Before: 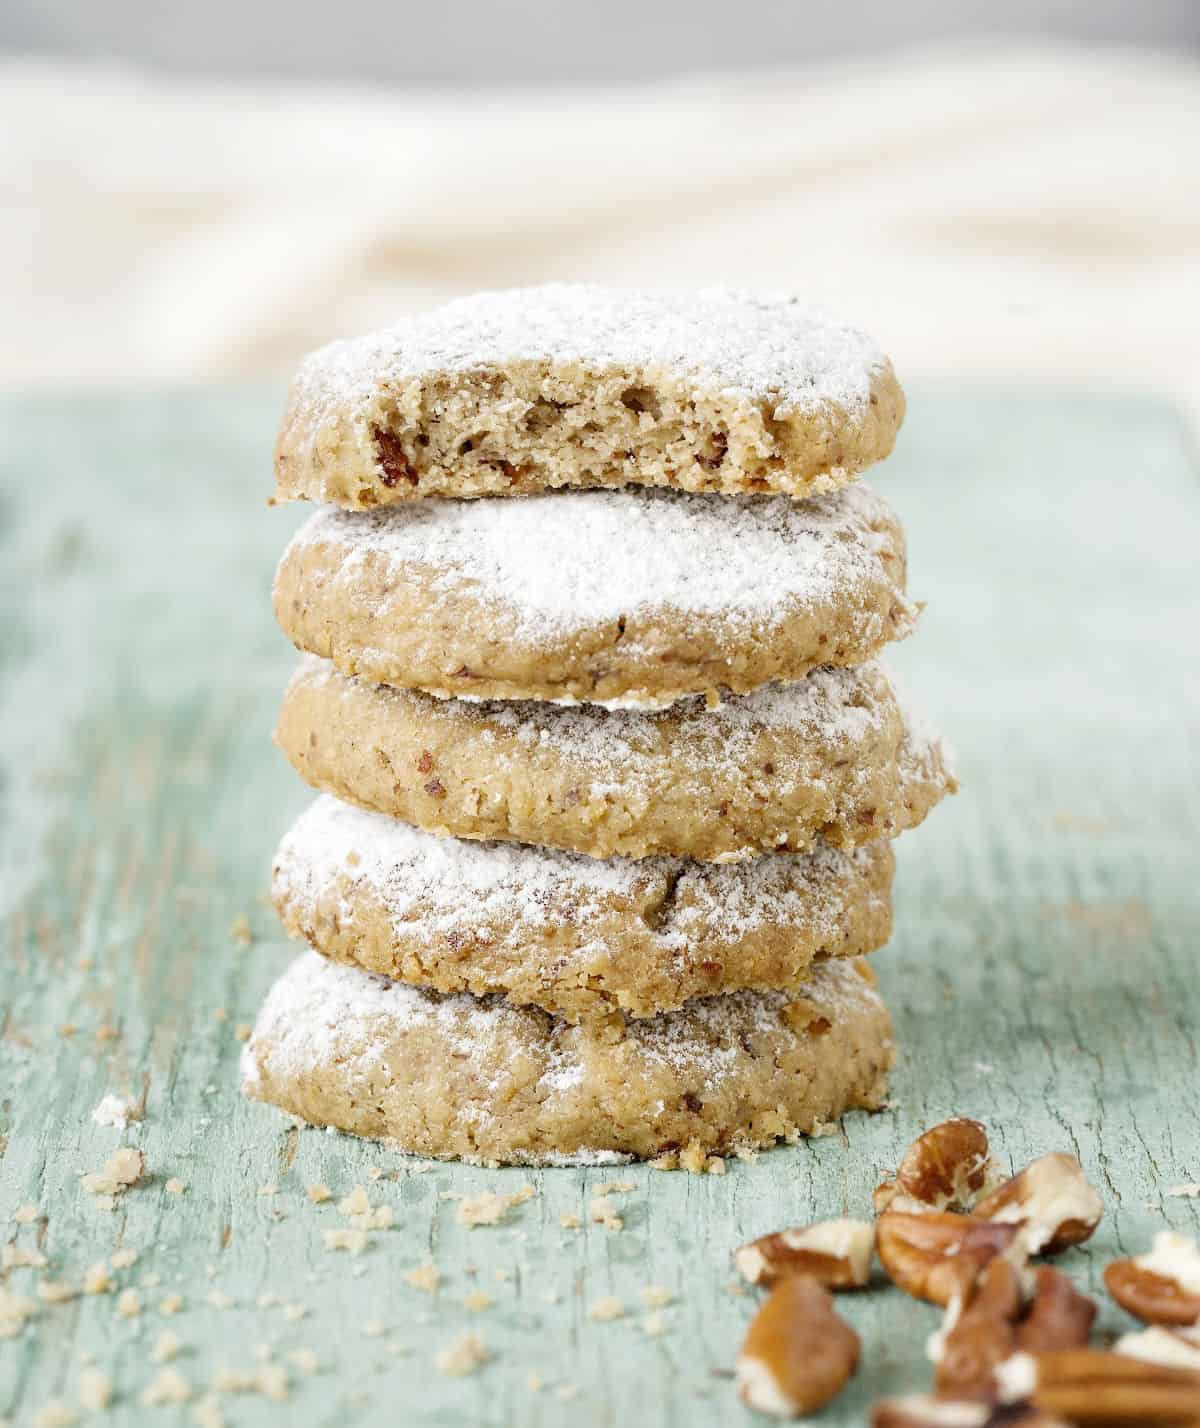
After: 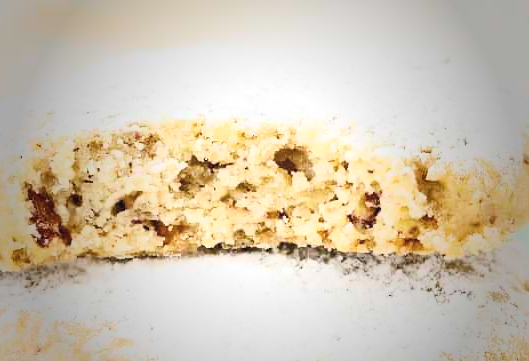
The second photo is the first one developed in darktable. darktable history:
contrast brightness saturation: contrast 0.383, brightness 0.531
color balance rgb: perceptual saturation grading › global saturation 25.833%
vignetting: fall-off start 34.58%, fall-off radius 64.7%, brightness -0.604, saturation 0.003, width/height ratio 0.964, unbound false
crop: left 28.998%, top 16.811%, right 26.852%, bottom 57.862%
